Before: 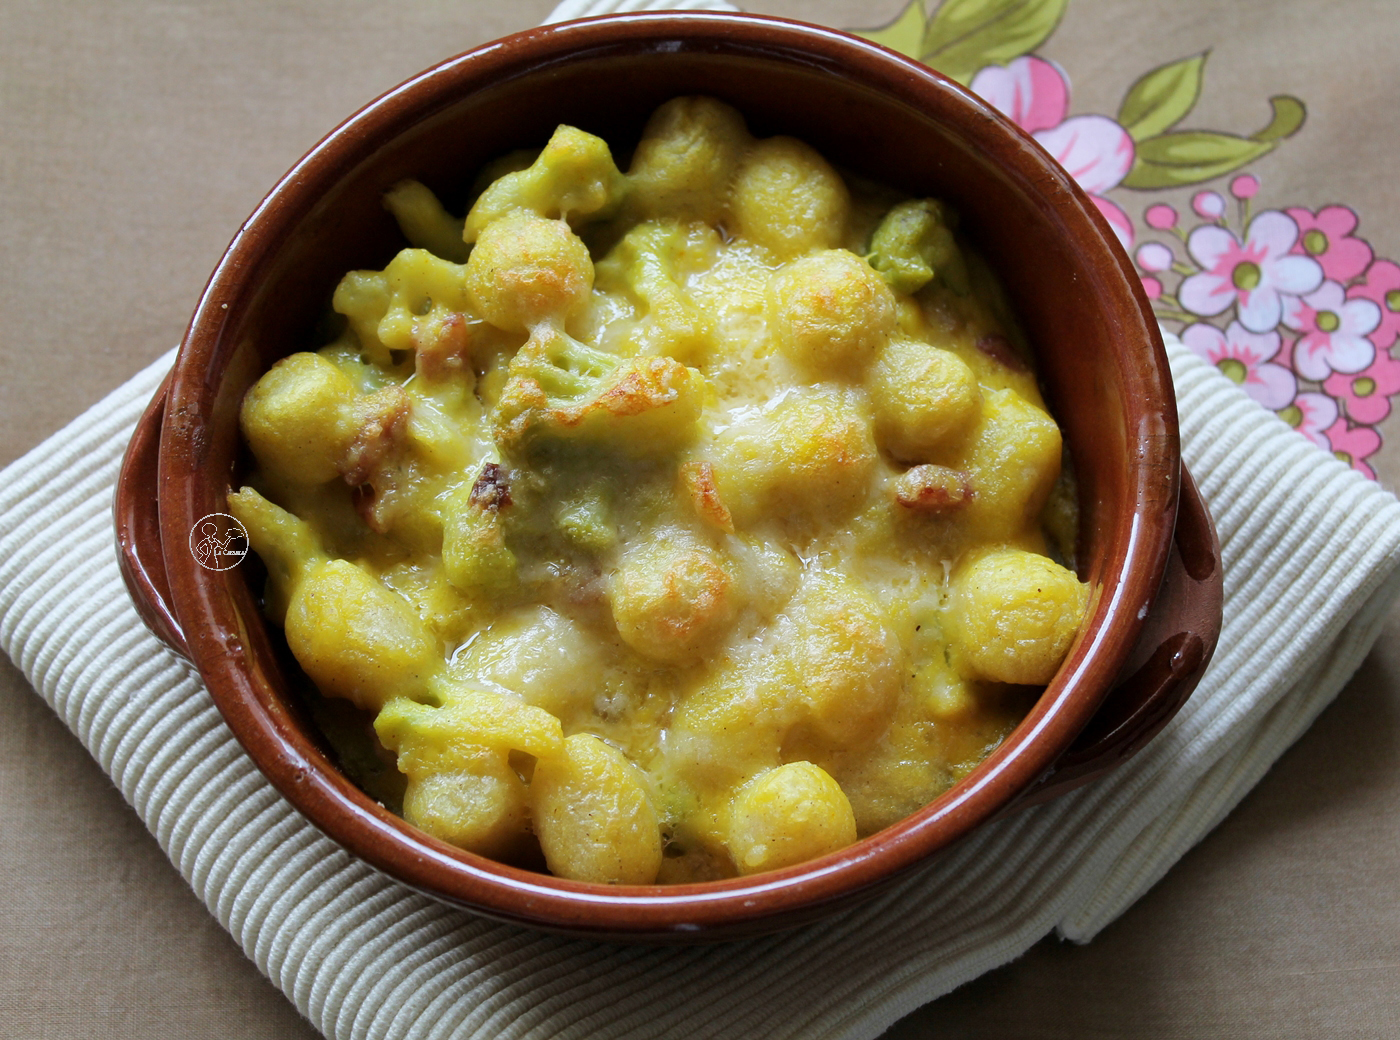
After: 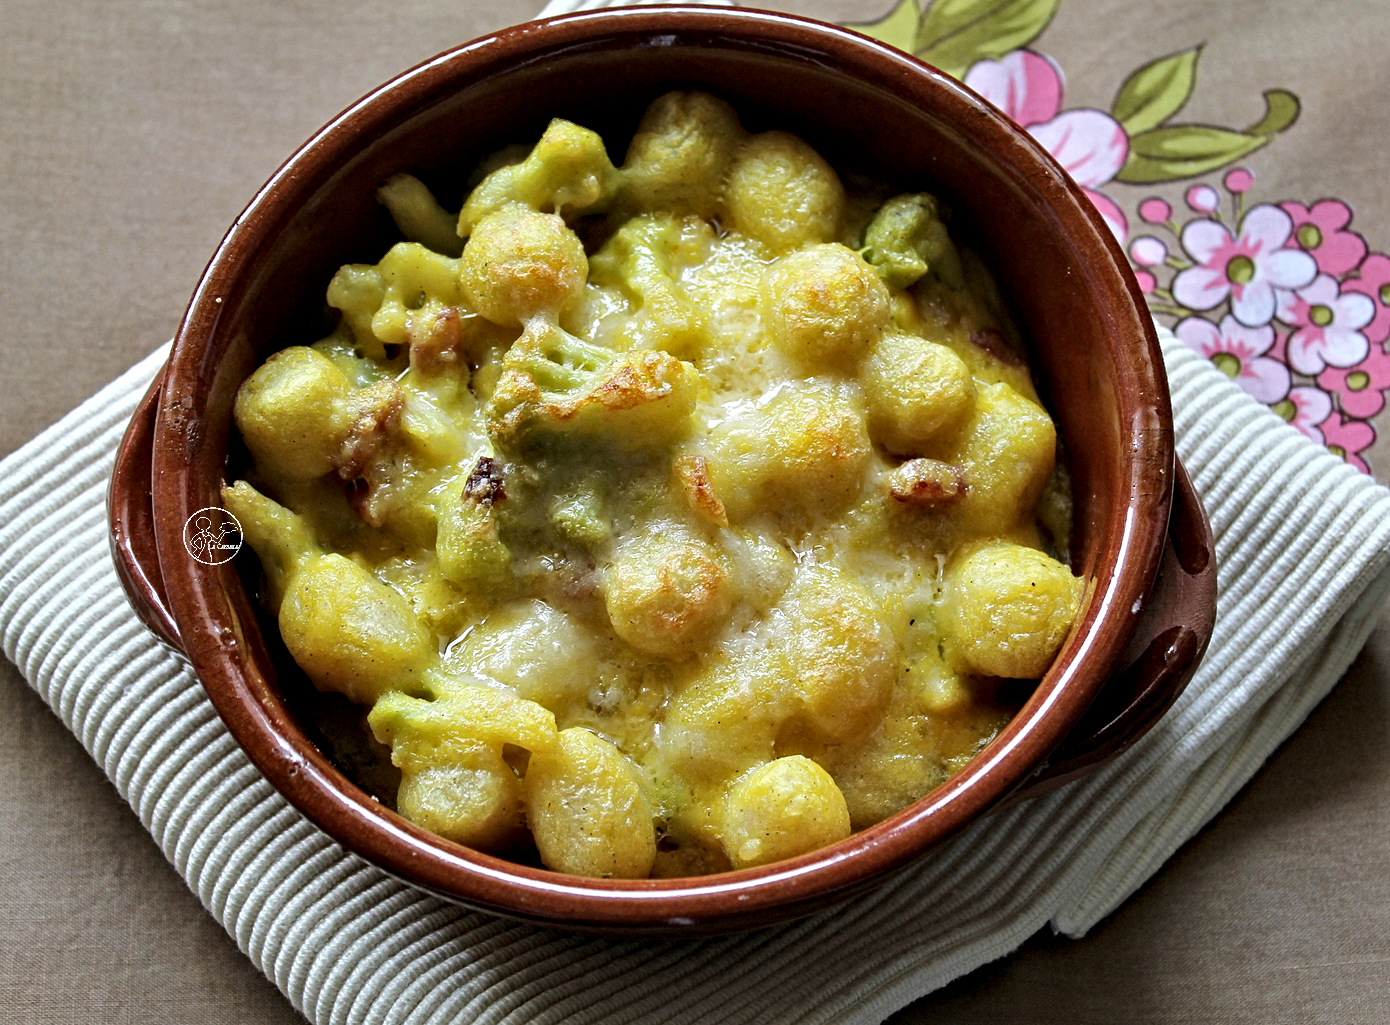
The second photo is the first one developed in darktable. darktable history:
contrast equalizer: octaves 7, y [[0.5, 0.542, 0.583, 0.625, 0.667, 0.708], [0.5 ×6], [0.5 ×6], [0 ×6], [0 ×6]]
crop: left 0.44%, top 0.665%, right 0.252%, bottom 0.758%
